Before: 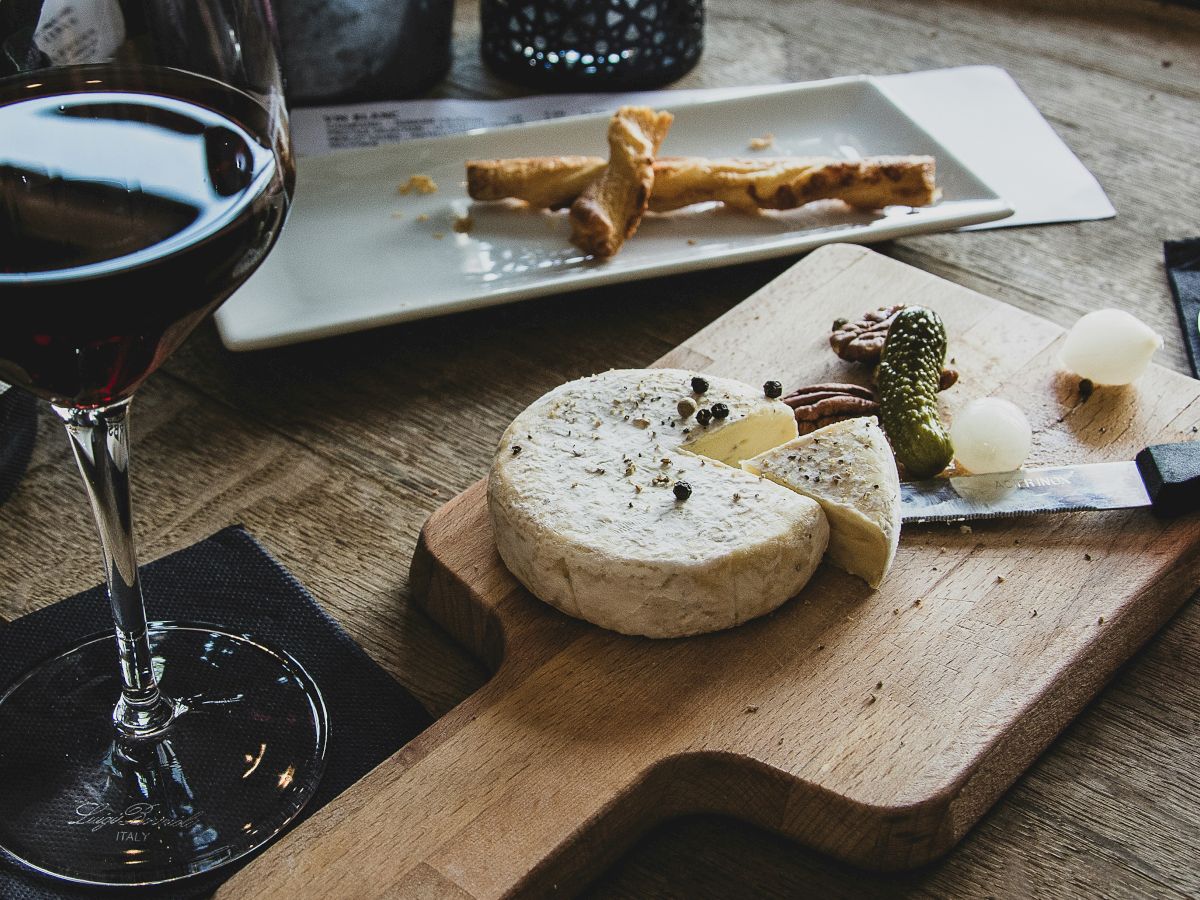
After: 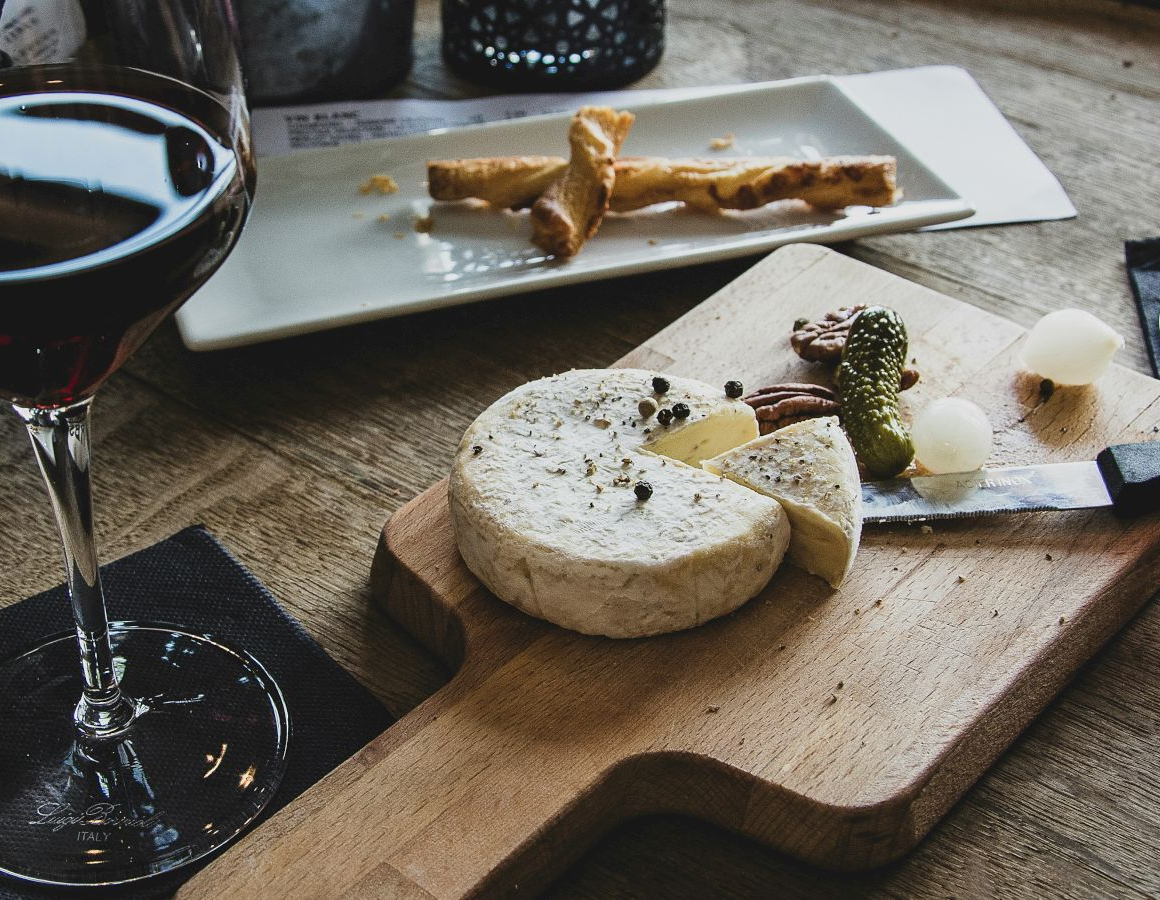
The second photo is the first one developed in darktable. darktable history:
crop and rotate: left 3.325%
